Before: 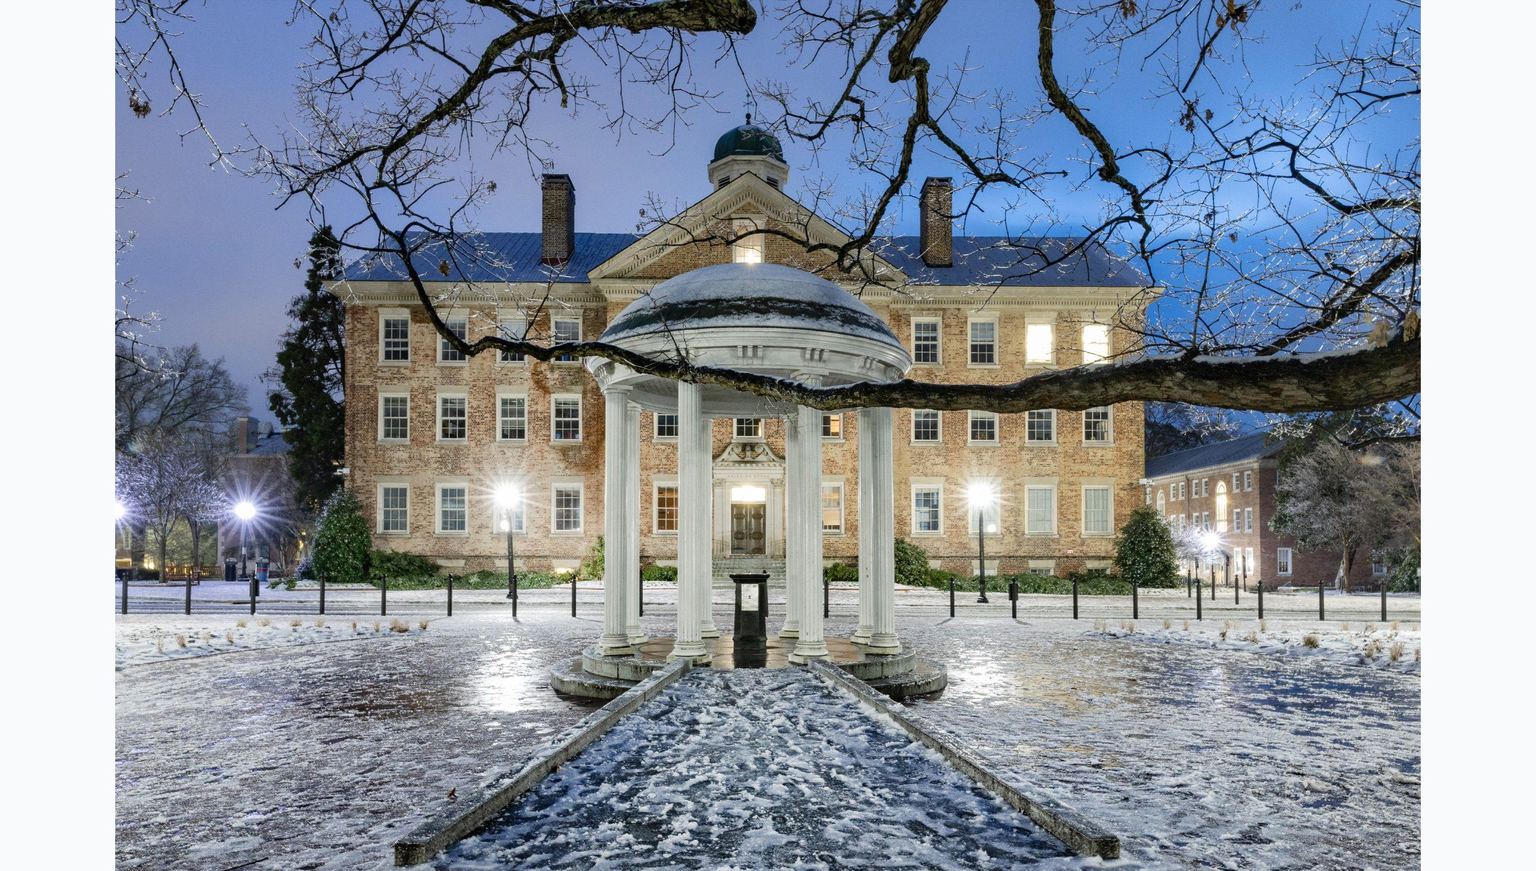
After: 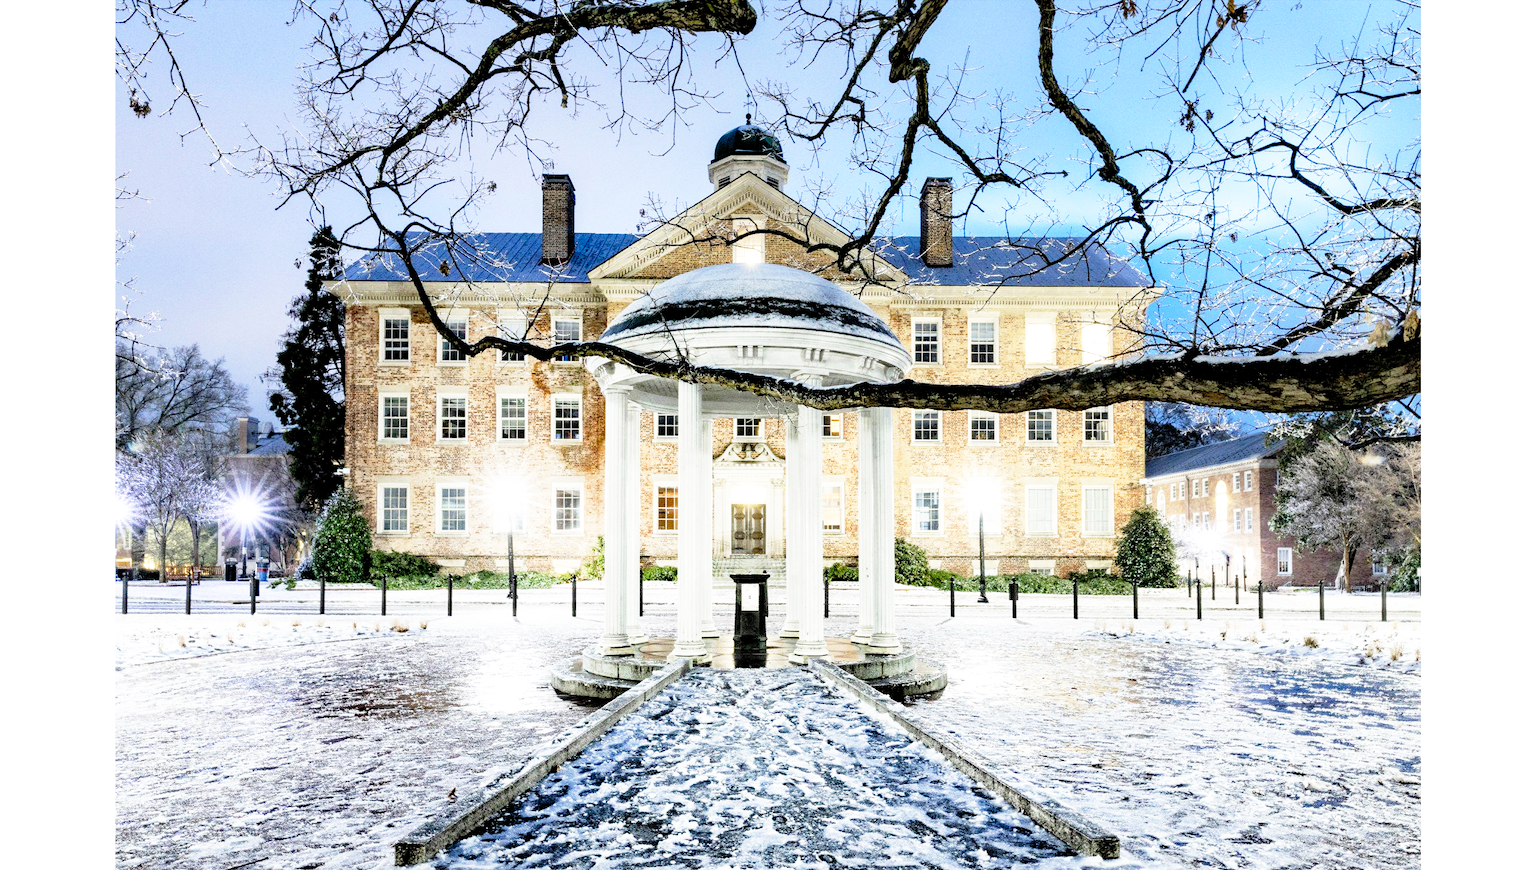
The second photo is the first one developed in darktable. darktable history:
rgb levels: levels [[0.01, 0.419, 0.839], [0, 0.5, 1], [0, 0.5, 1]]
base curve: curves: ch0 [(0, 0) (0.012, 0.01) (0.073, 0.168) (0.31, 0.711) (0.645, 0.957) (1, 1)], preserve colors none
